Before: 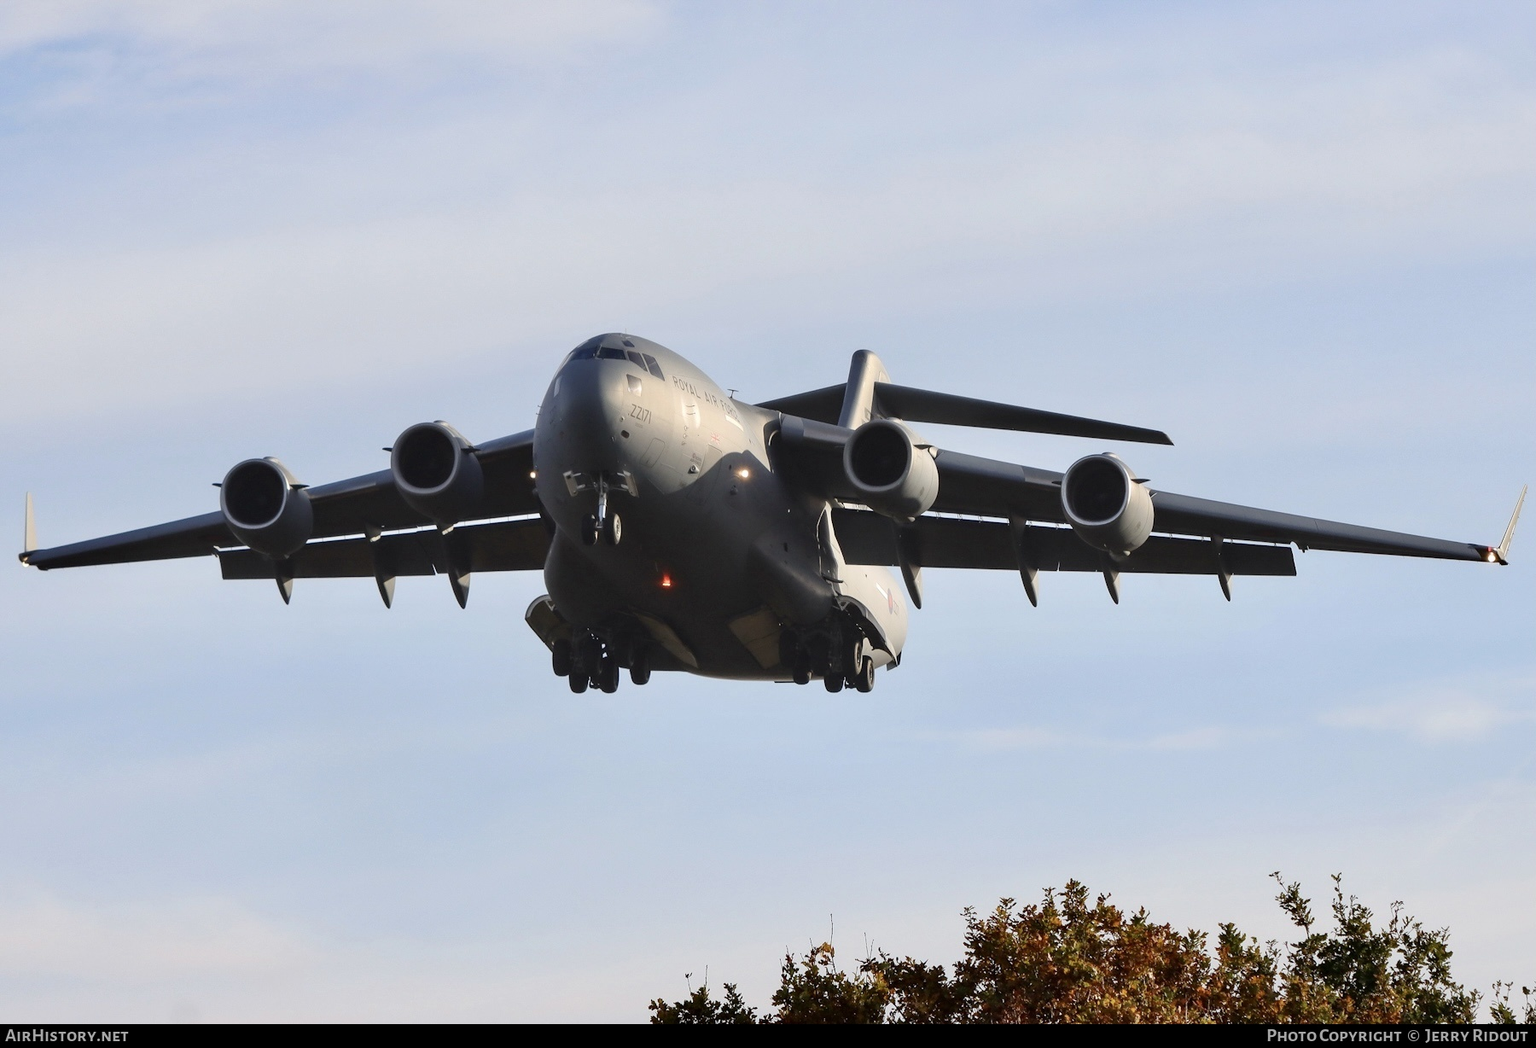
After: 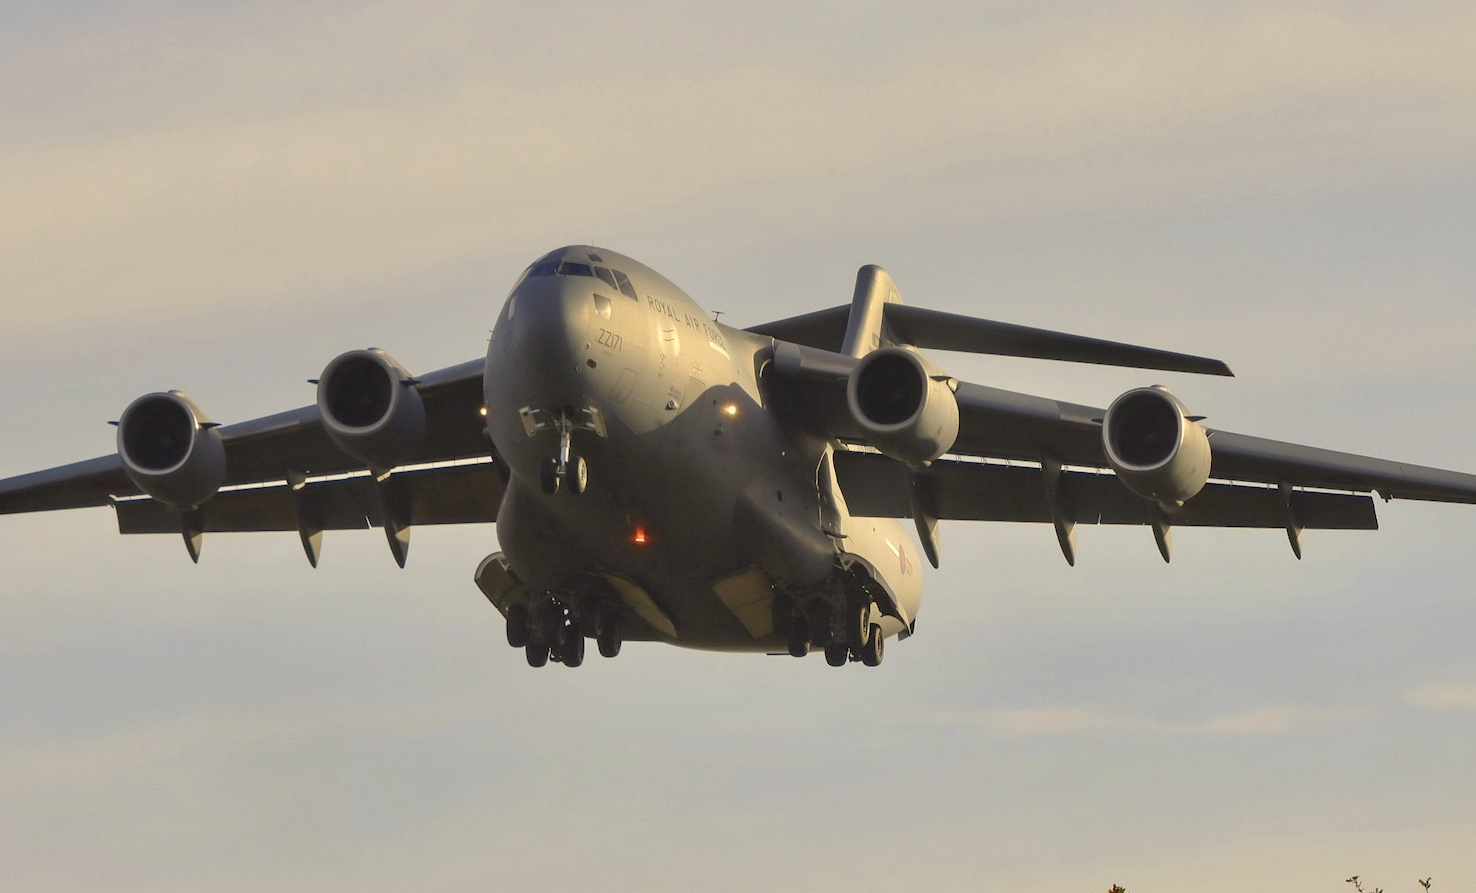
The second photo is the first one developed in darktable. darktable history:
crop: left 7.856%, top 11.836%, right 10.12%, bottom 15.387%
shadows and highlights: on, module defaults
color correction: highlights a* 2.72, highlights b* 22.8
